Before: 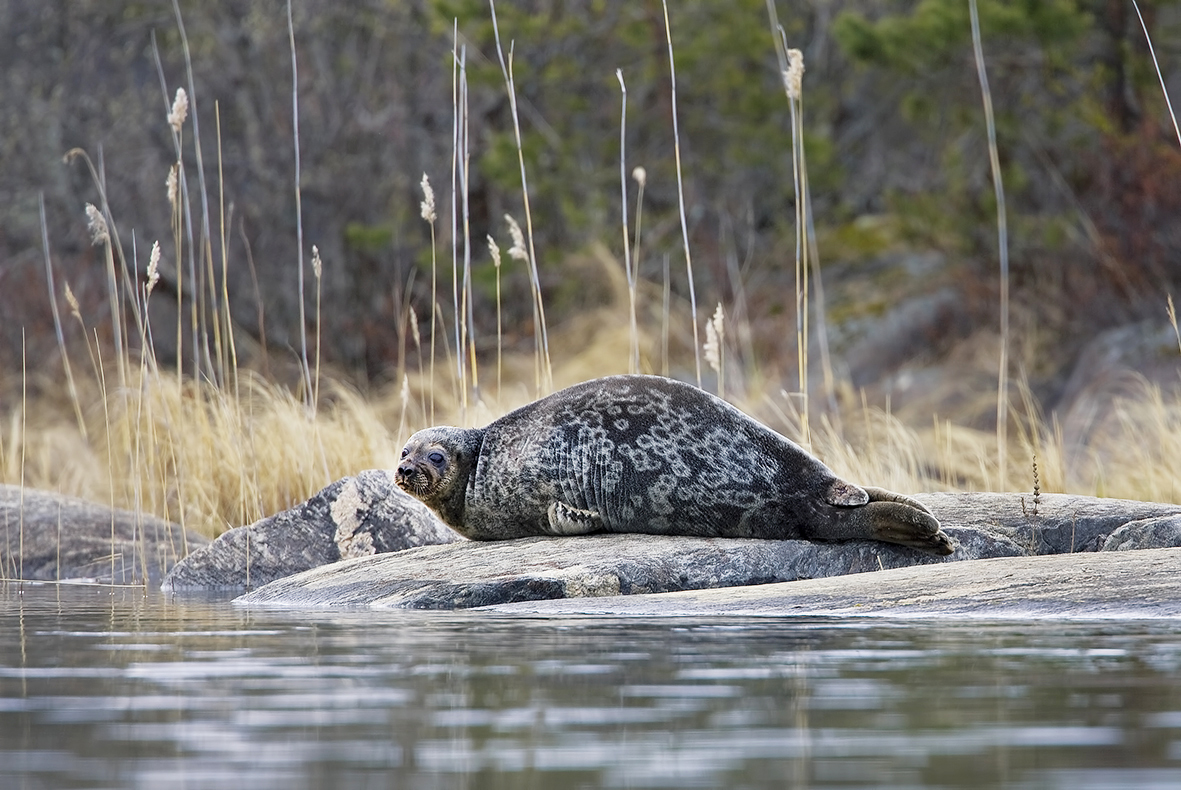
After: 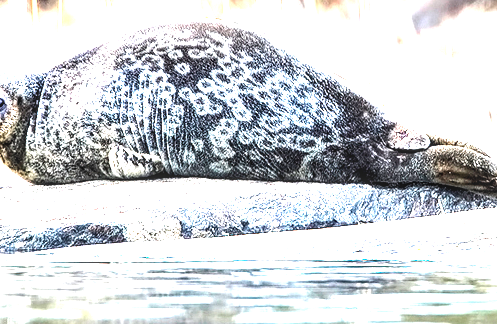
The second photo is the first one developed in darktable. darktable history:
exposure: black level correction 0, exposure 1.55 EV, compensate exposure bias true, compensate highlight preservation false
crop: left 37.221%, top 45.169%, right 20.63%, bottom 13.777%
tone equalizer: -8 EV -1.08 EV, -7 EV -1.01 EV, -6 EV -0.867 EV, -5 EV -0.578 EV, -3 EV 0.578 EV, -2 EV 0.867 EV, -1 EV 1.01 EV, +0 EV 1.08 EV, edges refinement/feathering 500, mask exposure compensation -1.57 EV, preserve details no
local contrast: detail 150%
